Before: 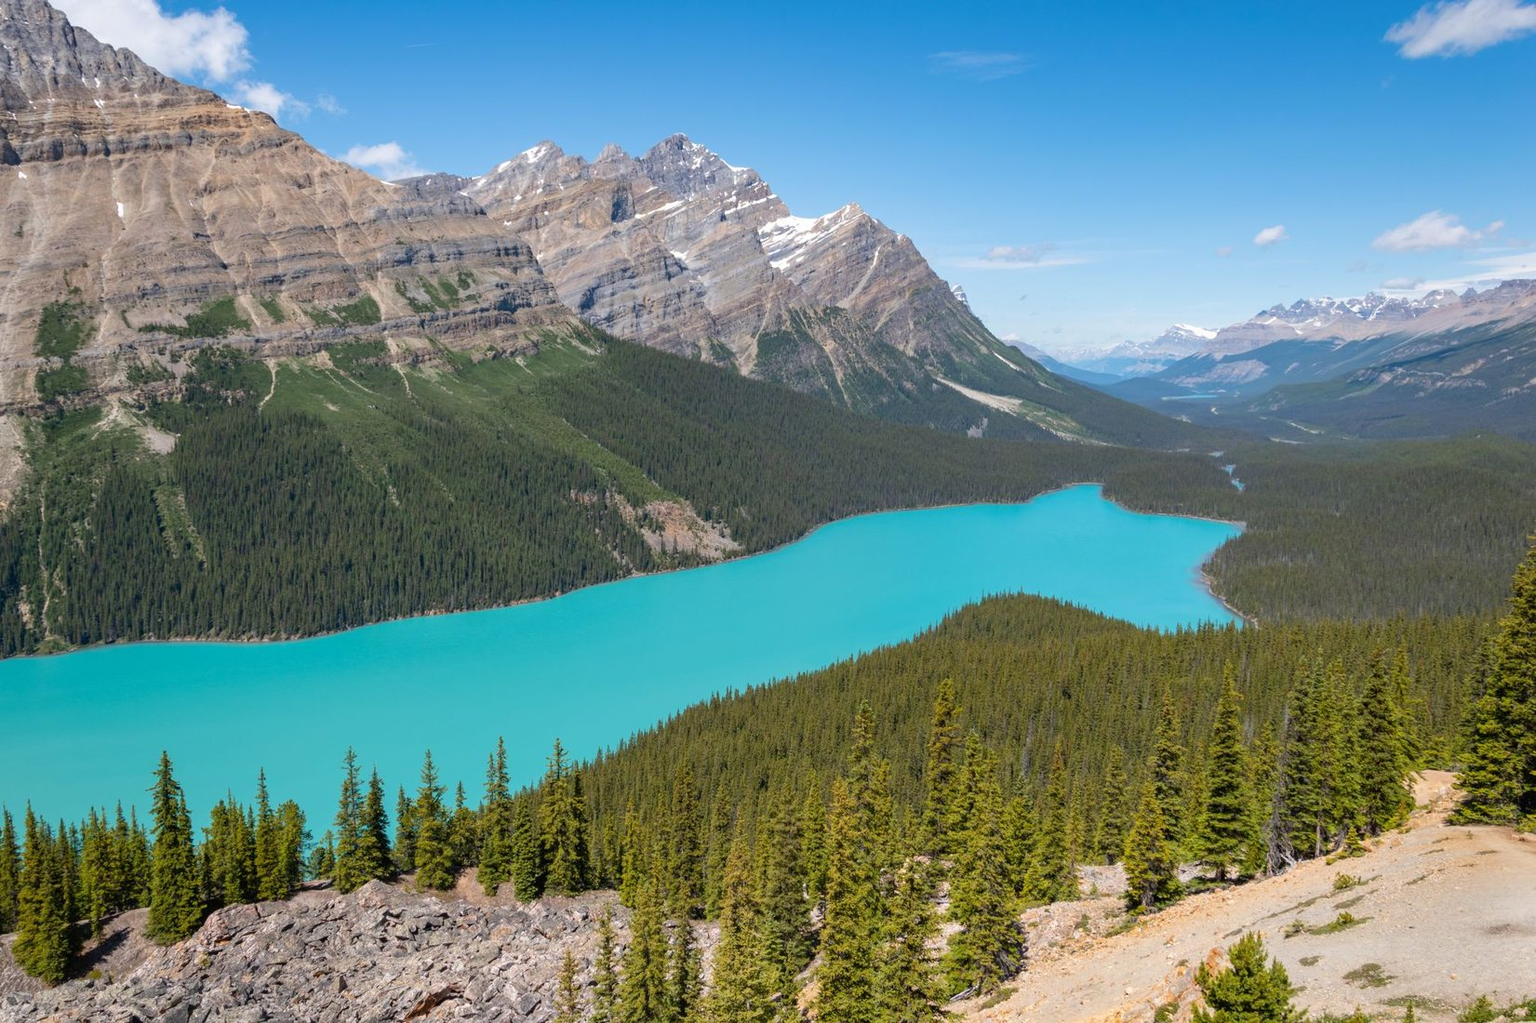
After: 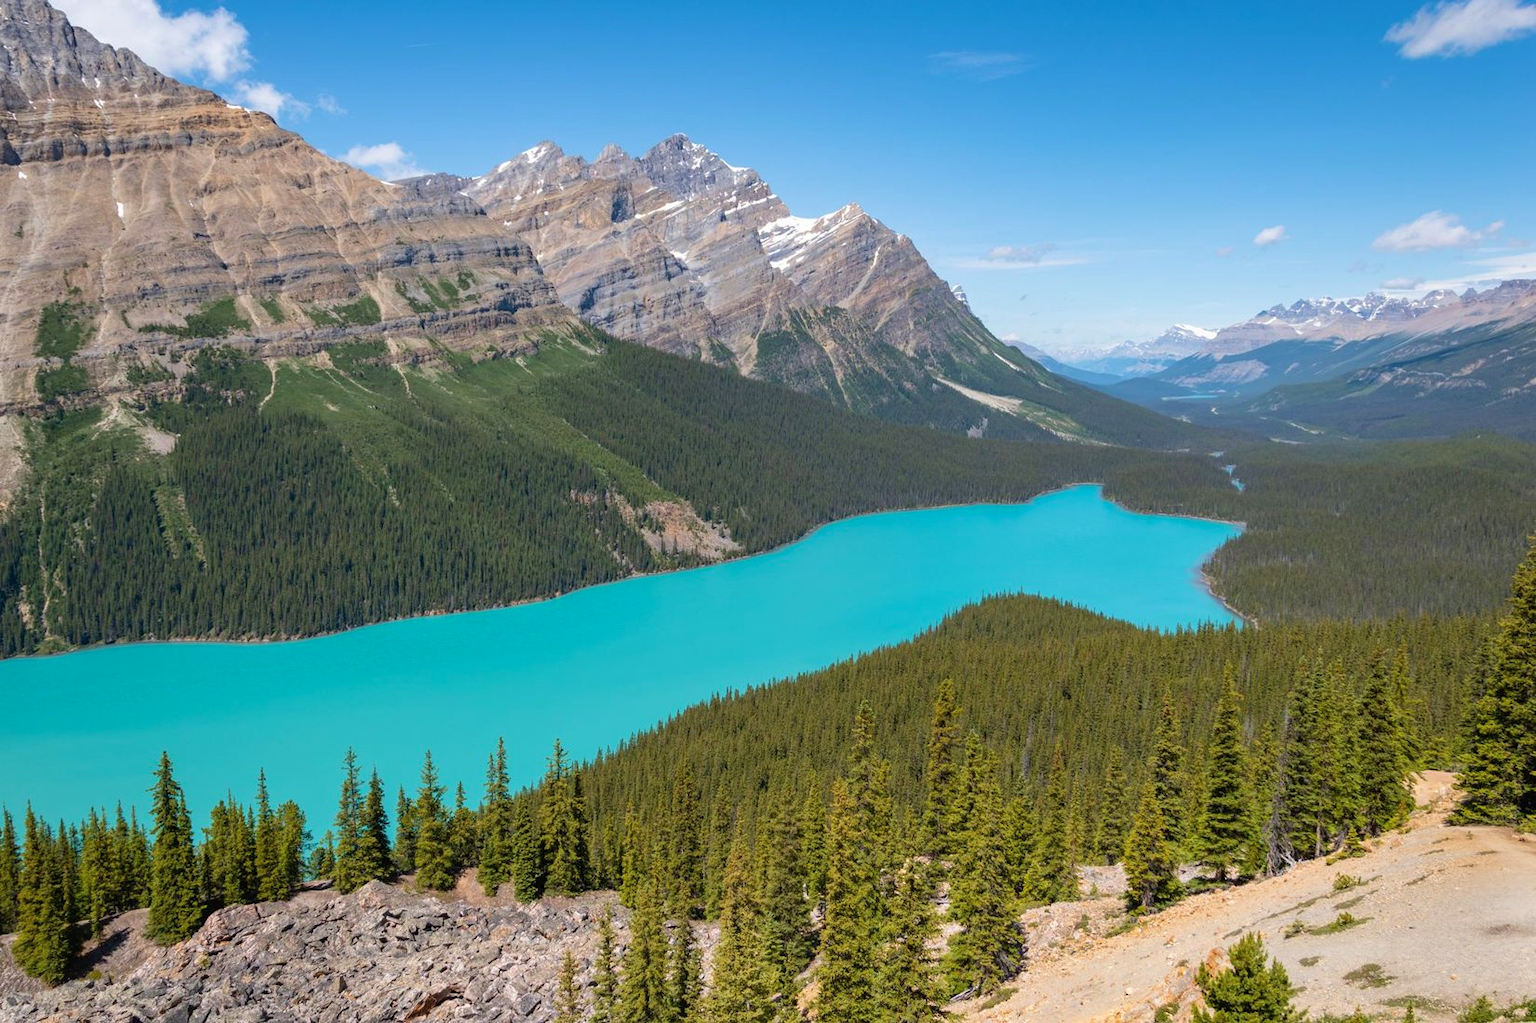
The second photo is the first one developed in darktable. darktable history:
velvia: strength 14.69%
